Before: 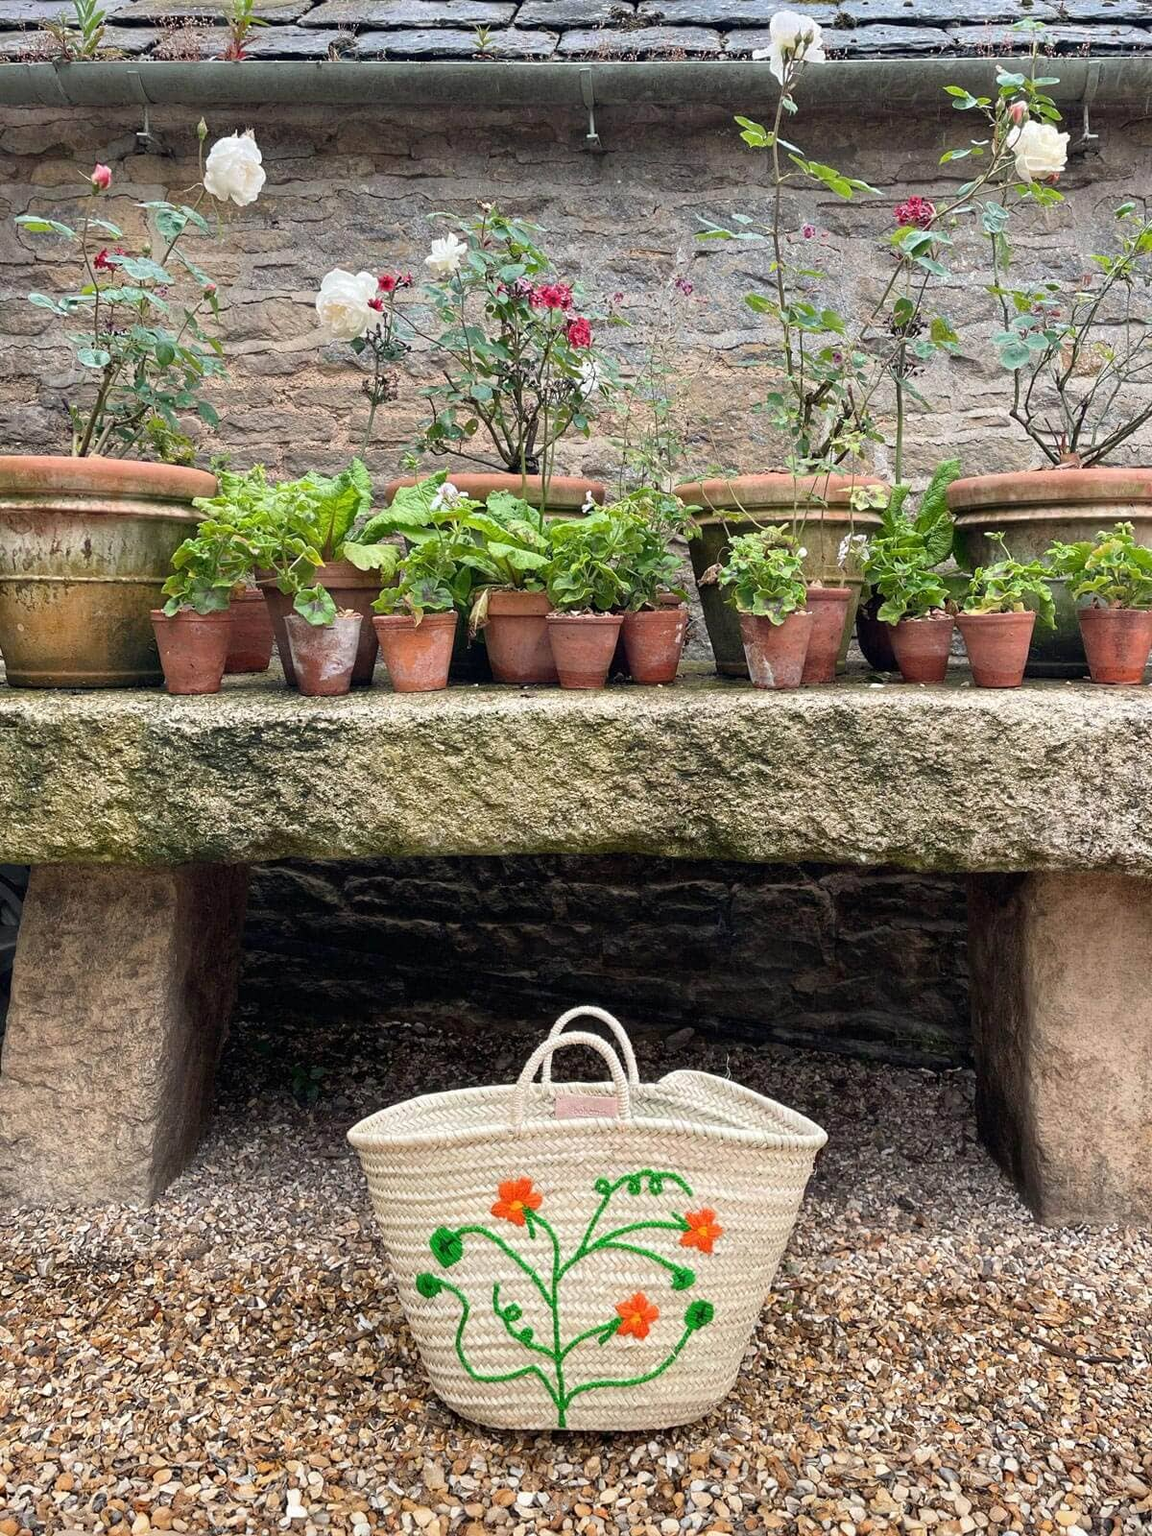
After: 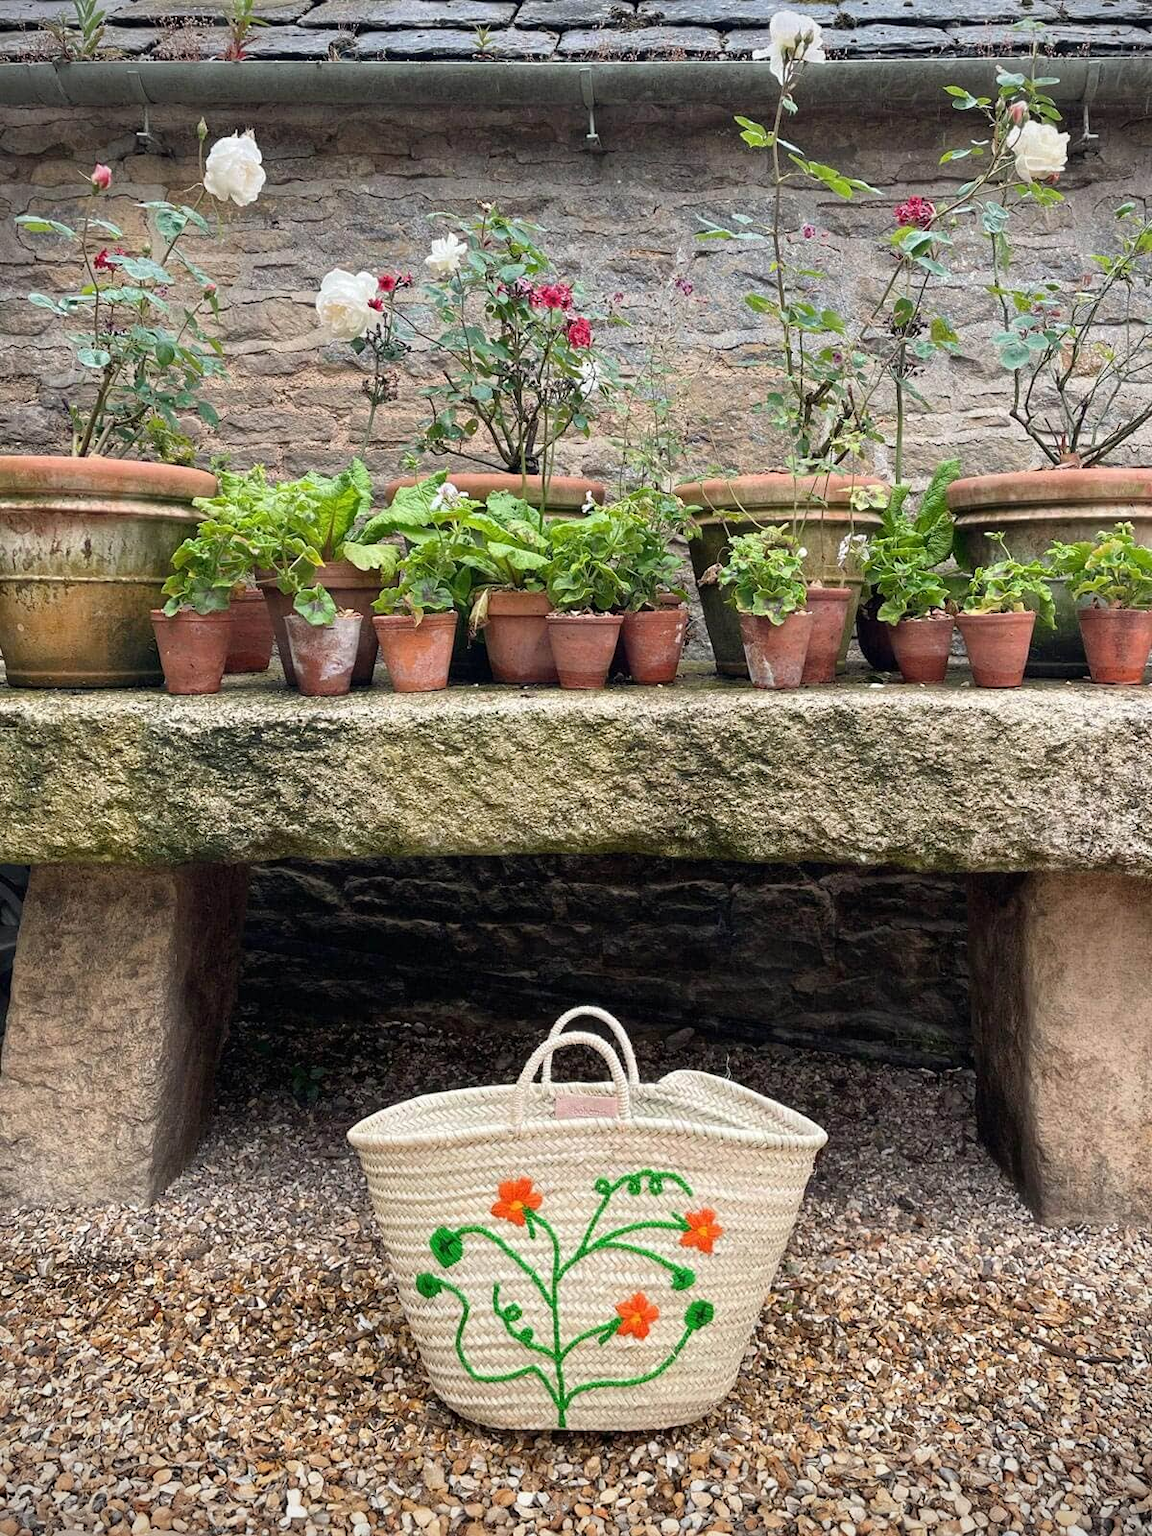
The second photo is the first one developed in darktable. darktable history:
vignetting: fall-off start 91.21%, unbound false
